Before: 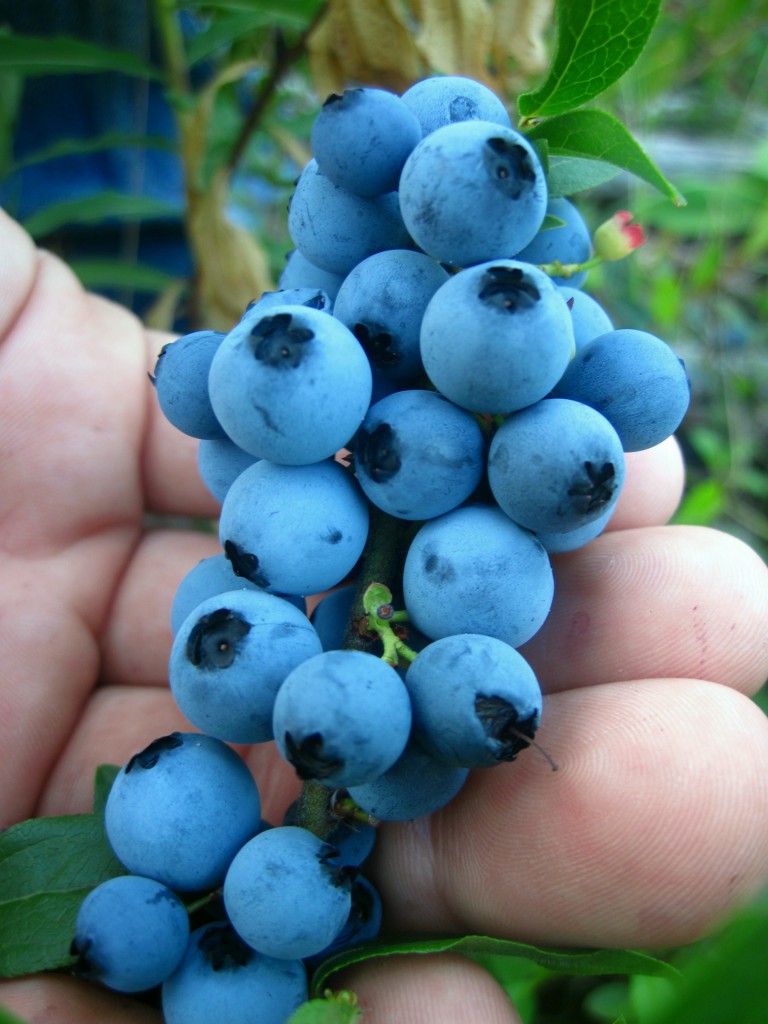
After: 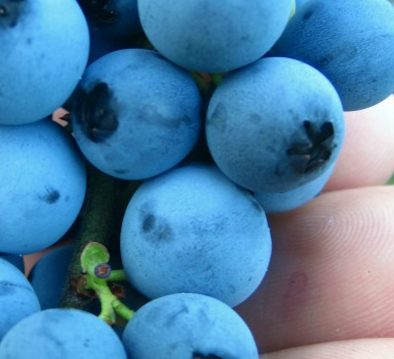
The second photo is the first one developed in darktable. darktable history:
crop: left 36.607%, top 34.735%, right 13.146%, bottom 30.611%
rotate and perspective: lens shift (vertical) 0.048, lens shift (horizontal) -0.024, automatic cropping off
